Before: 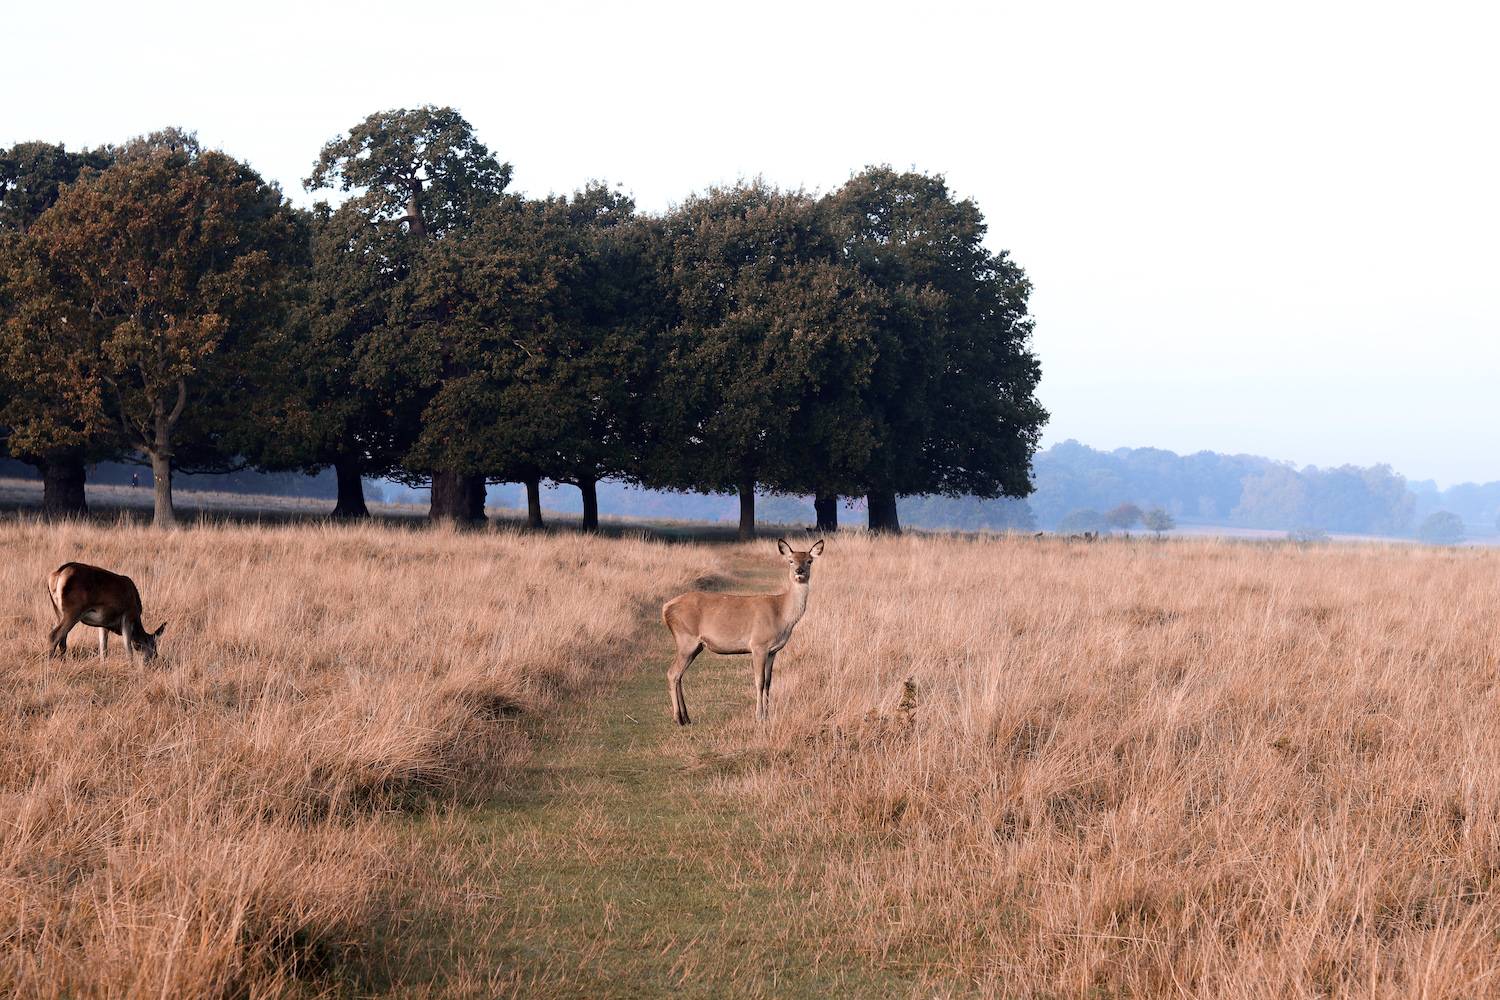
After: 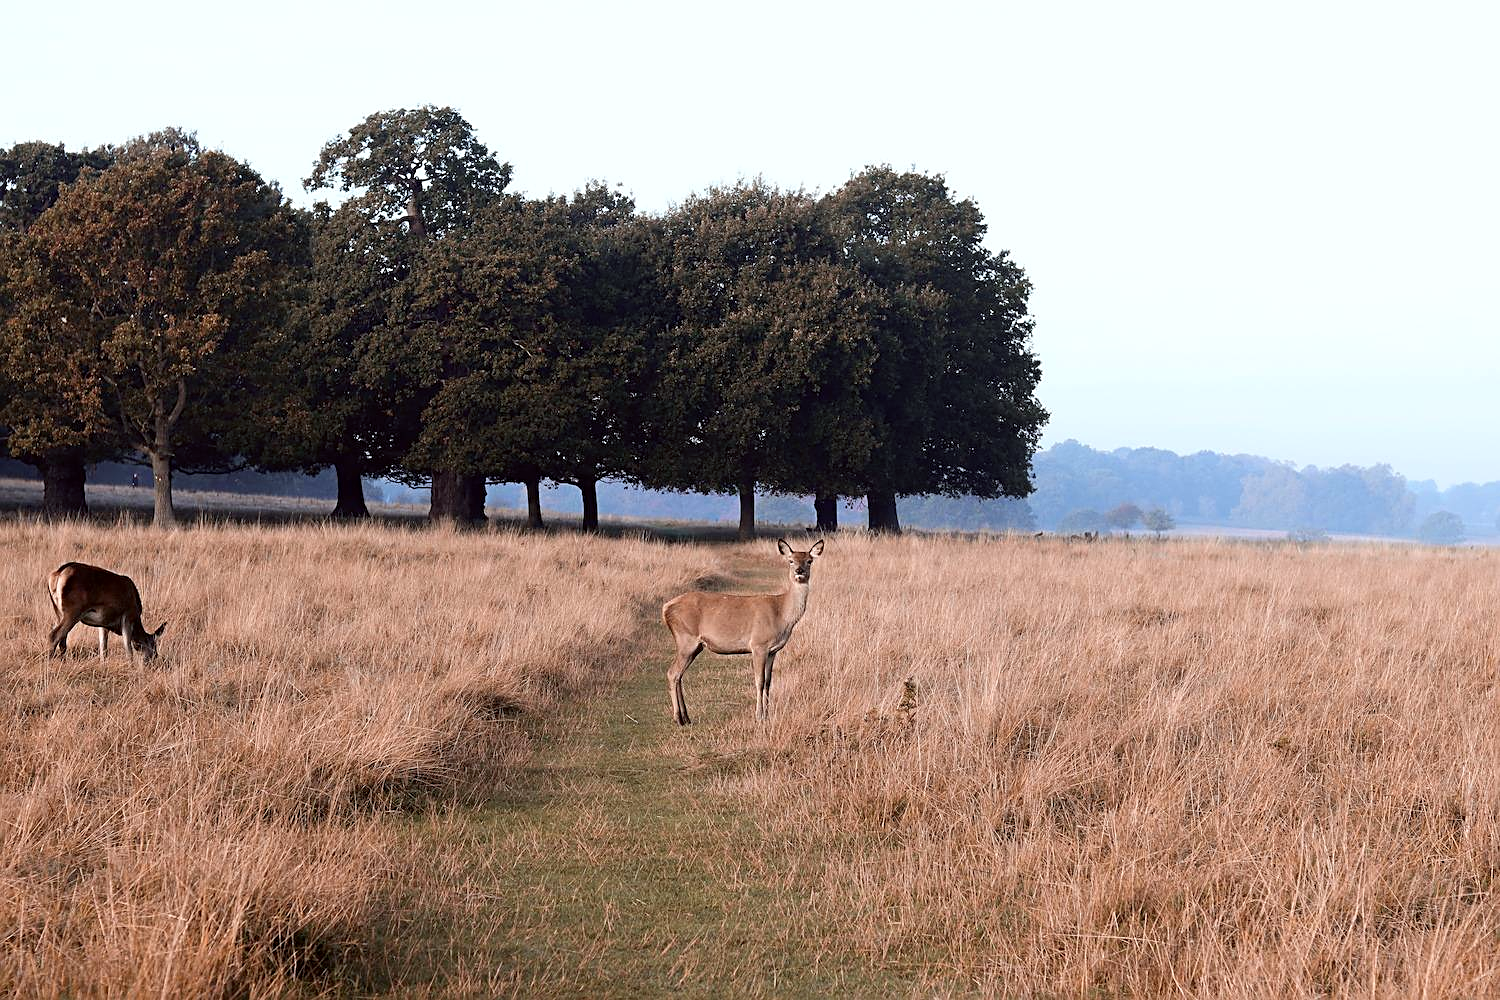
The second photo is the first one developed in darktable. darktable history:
sharpen: on, module defaults
color correction: highlights a* -2.73, highlights b* -2.09, shadows a* 2.41, shadows b* 2.73
